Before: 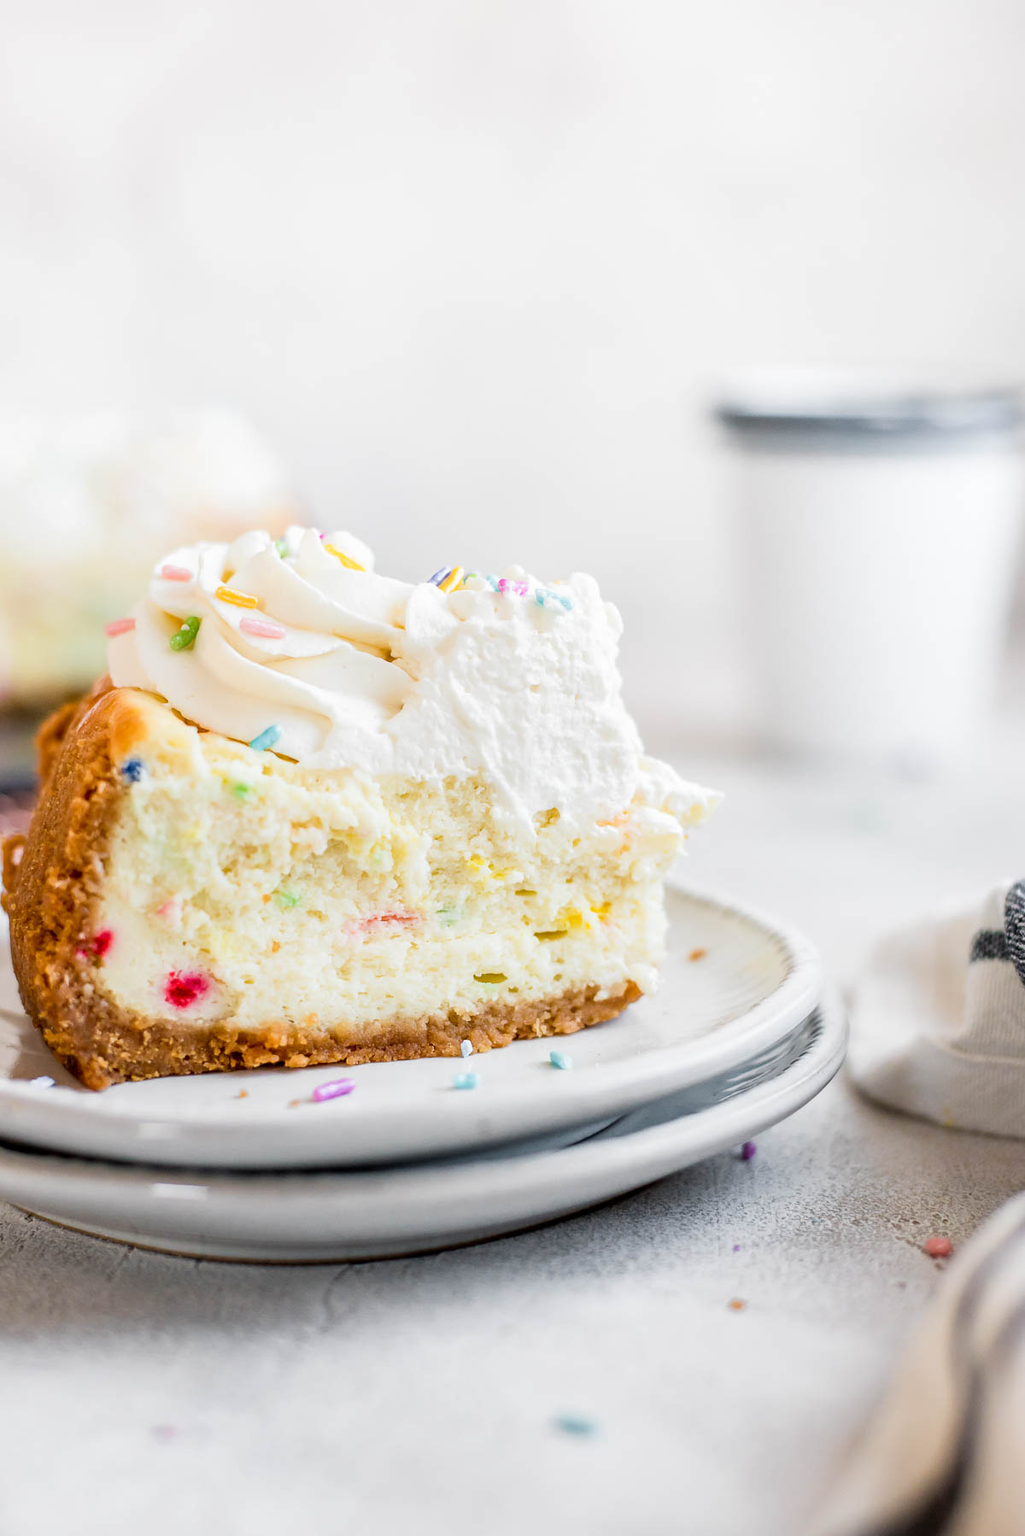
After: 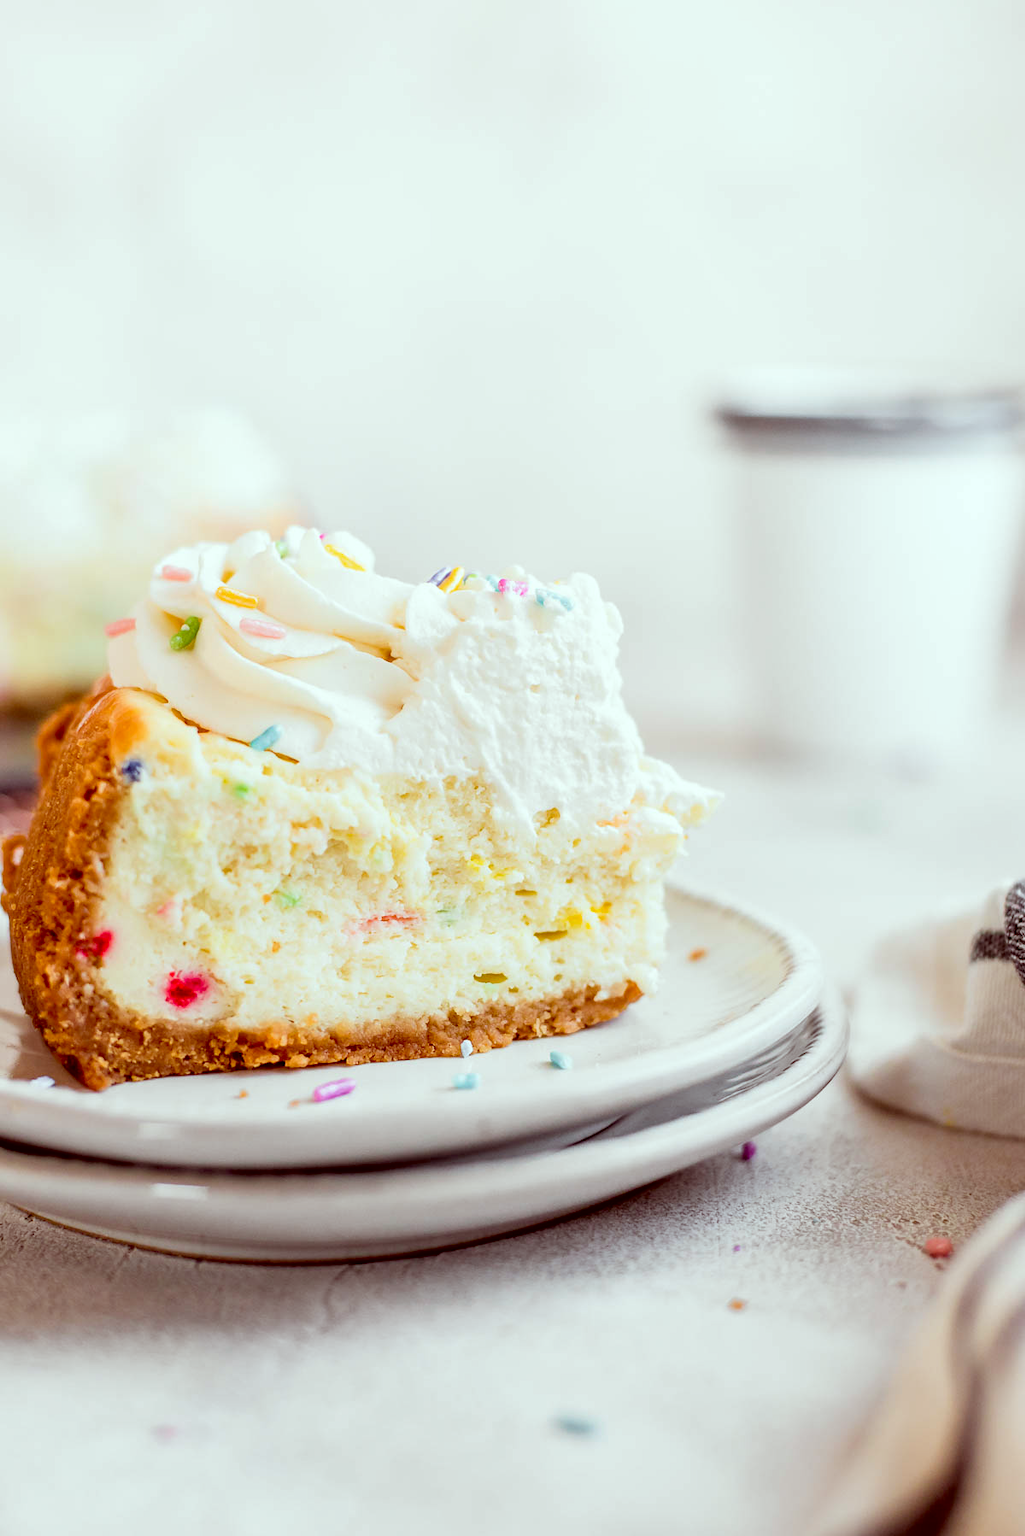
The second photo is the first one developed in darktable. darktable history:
color correction: highlights a* -7.23, highlights b* -0.161, shadows a* 20.08, shadows b* 11.73
exposure: black level correction 0.007, compensate highlight preservation false
